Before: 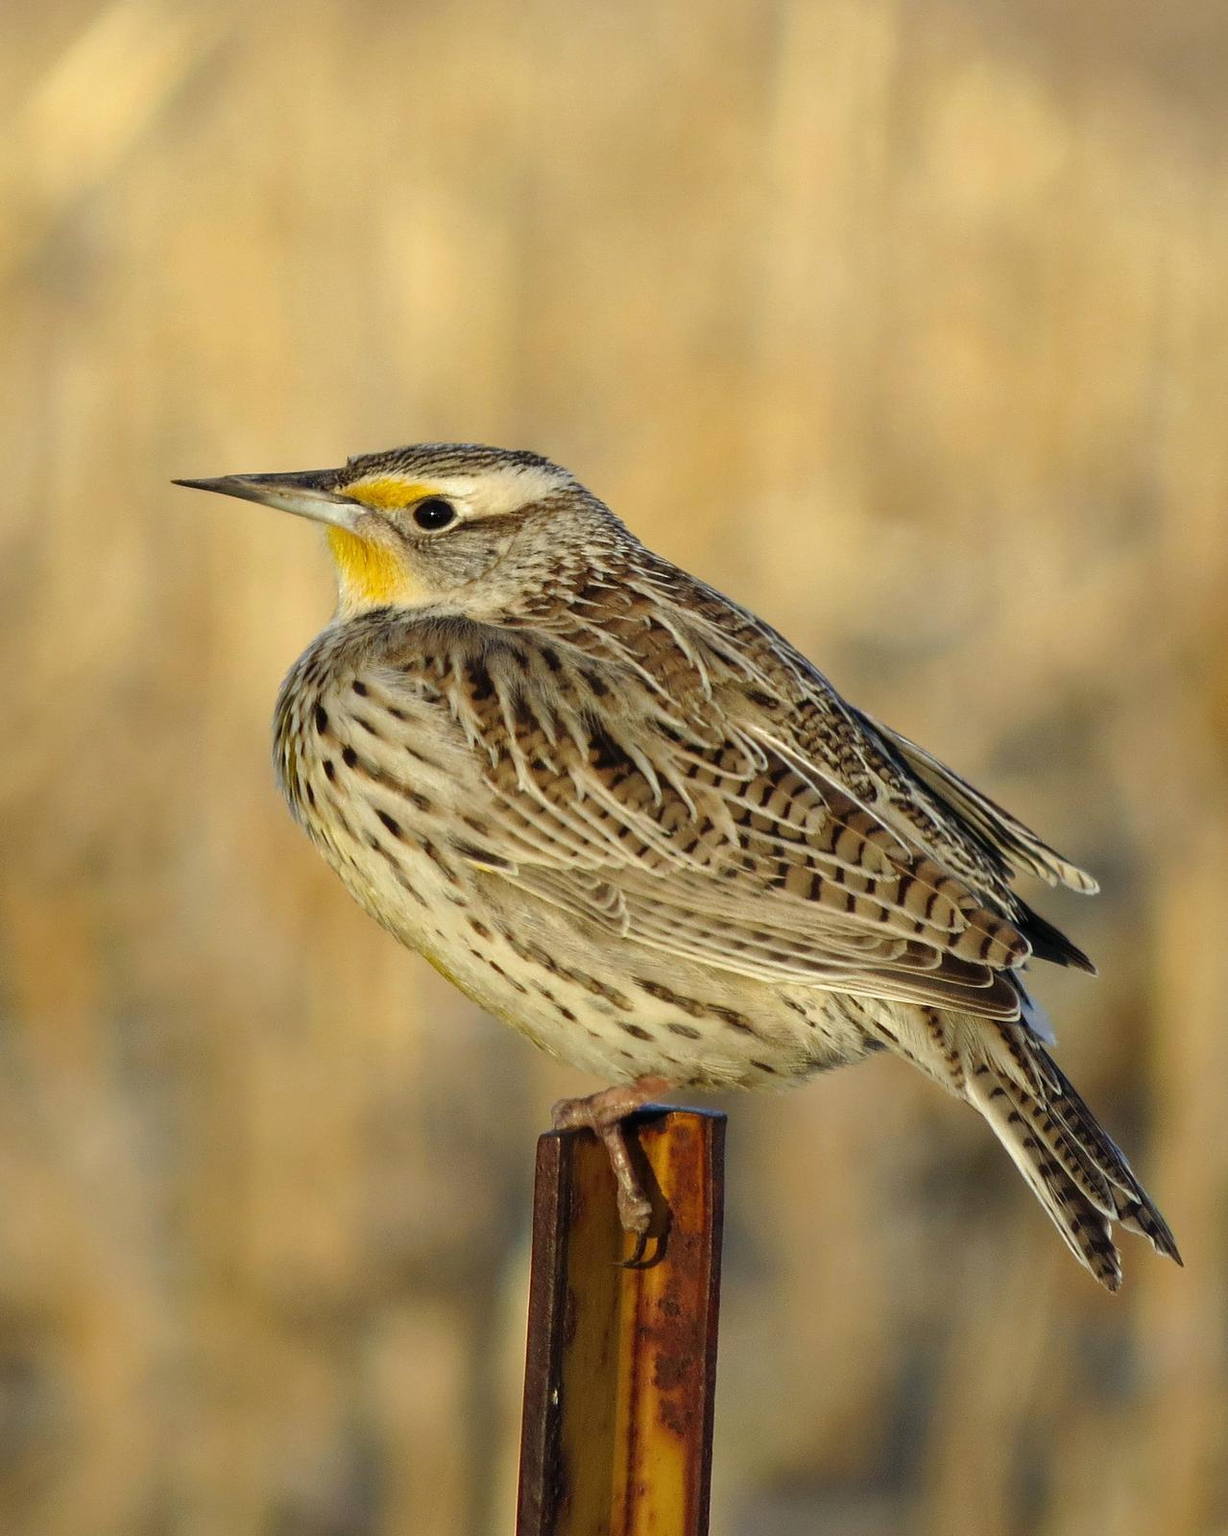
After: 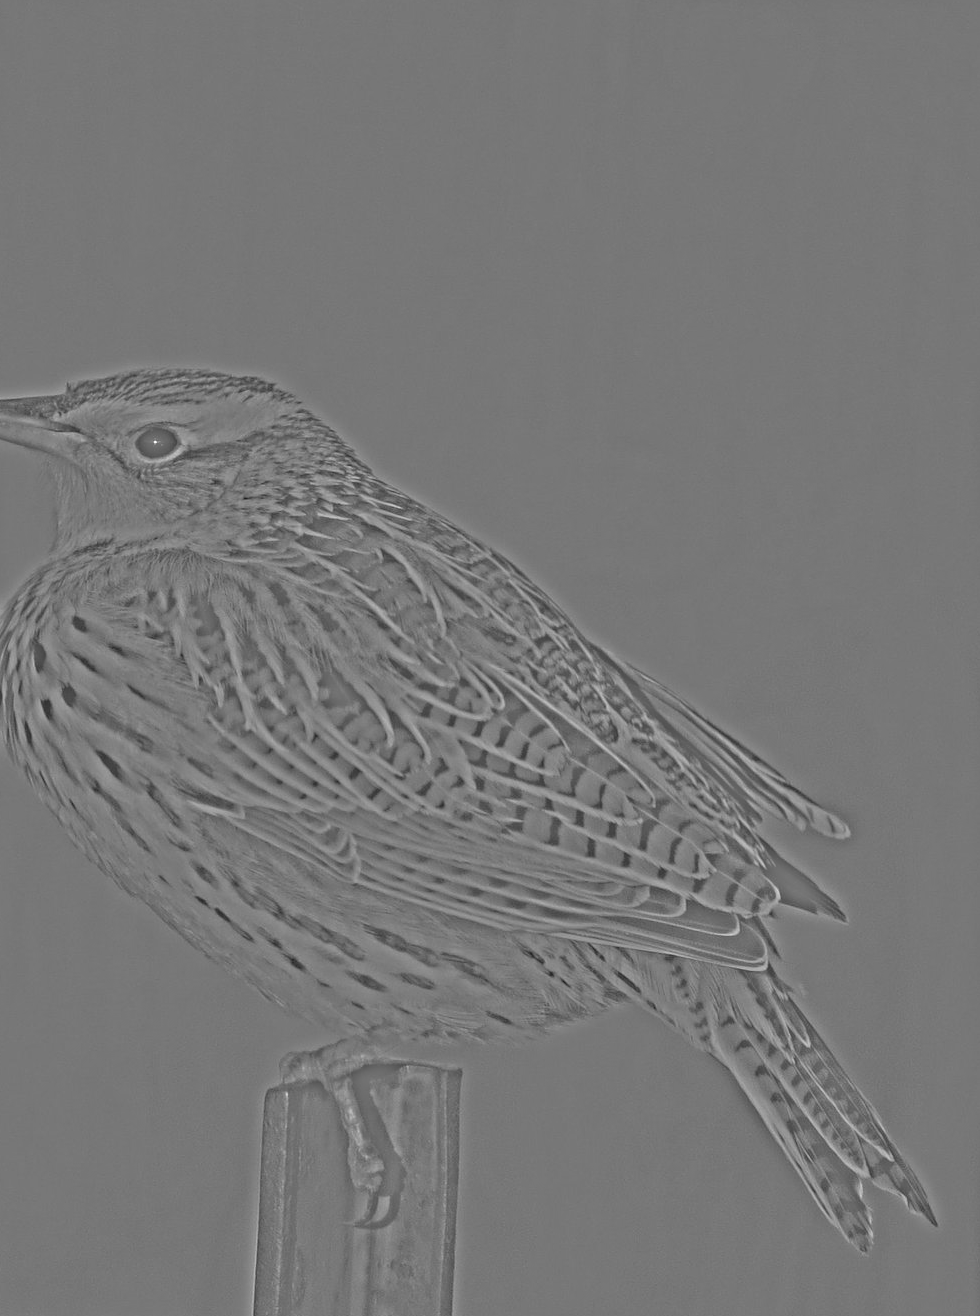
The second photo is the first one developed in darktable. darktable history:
haze removal: compatibility mode true, adaptive false
highpass: sharpness 25.84%, contrast boost 14.94%
crop: left 23.095%, top 5.827%, bottom 11.854%
